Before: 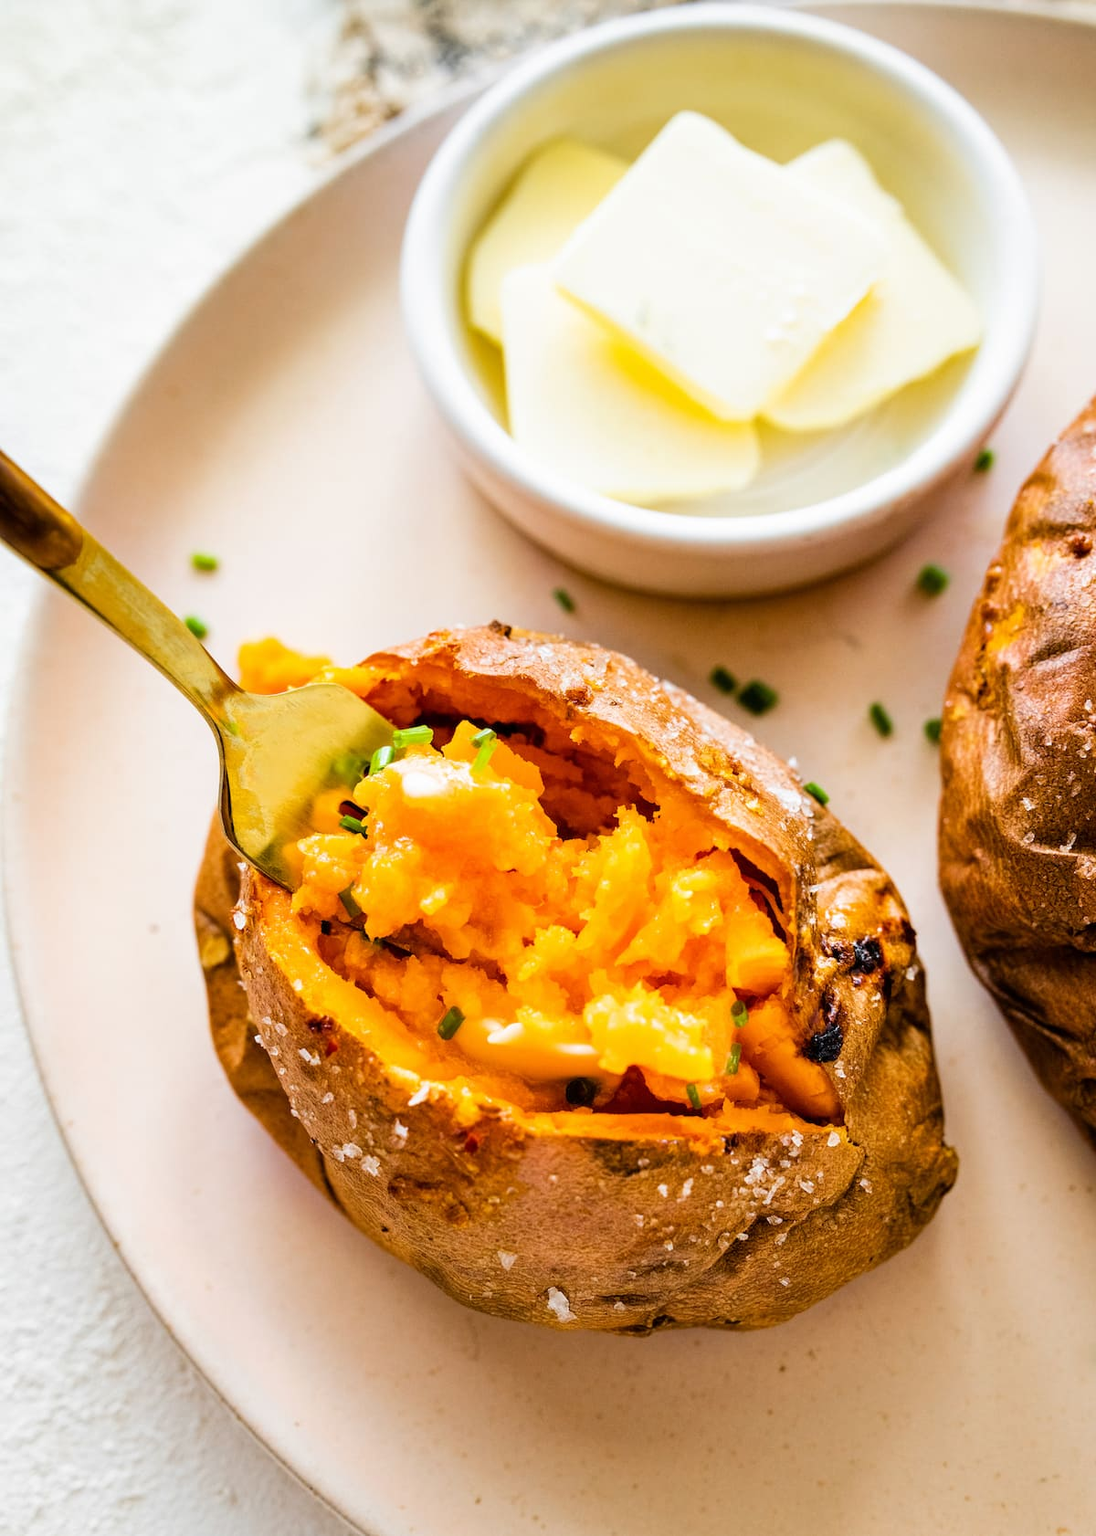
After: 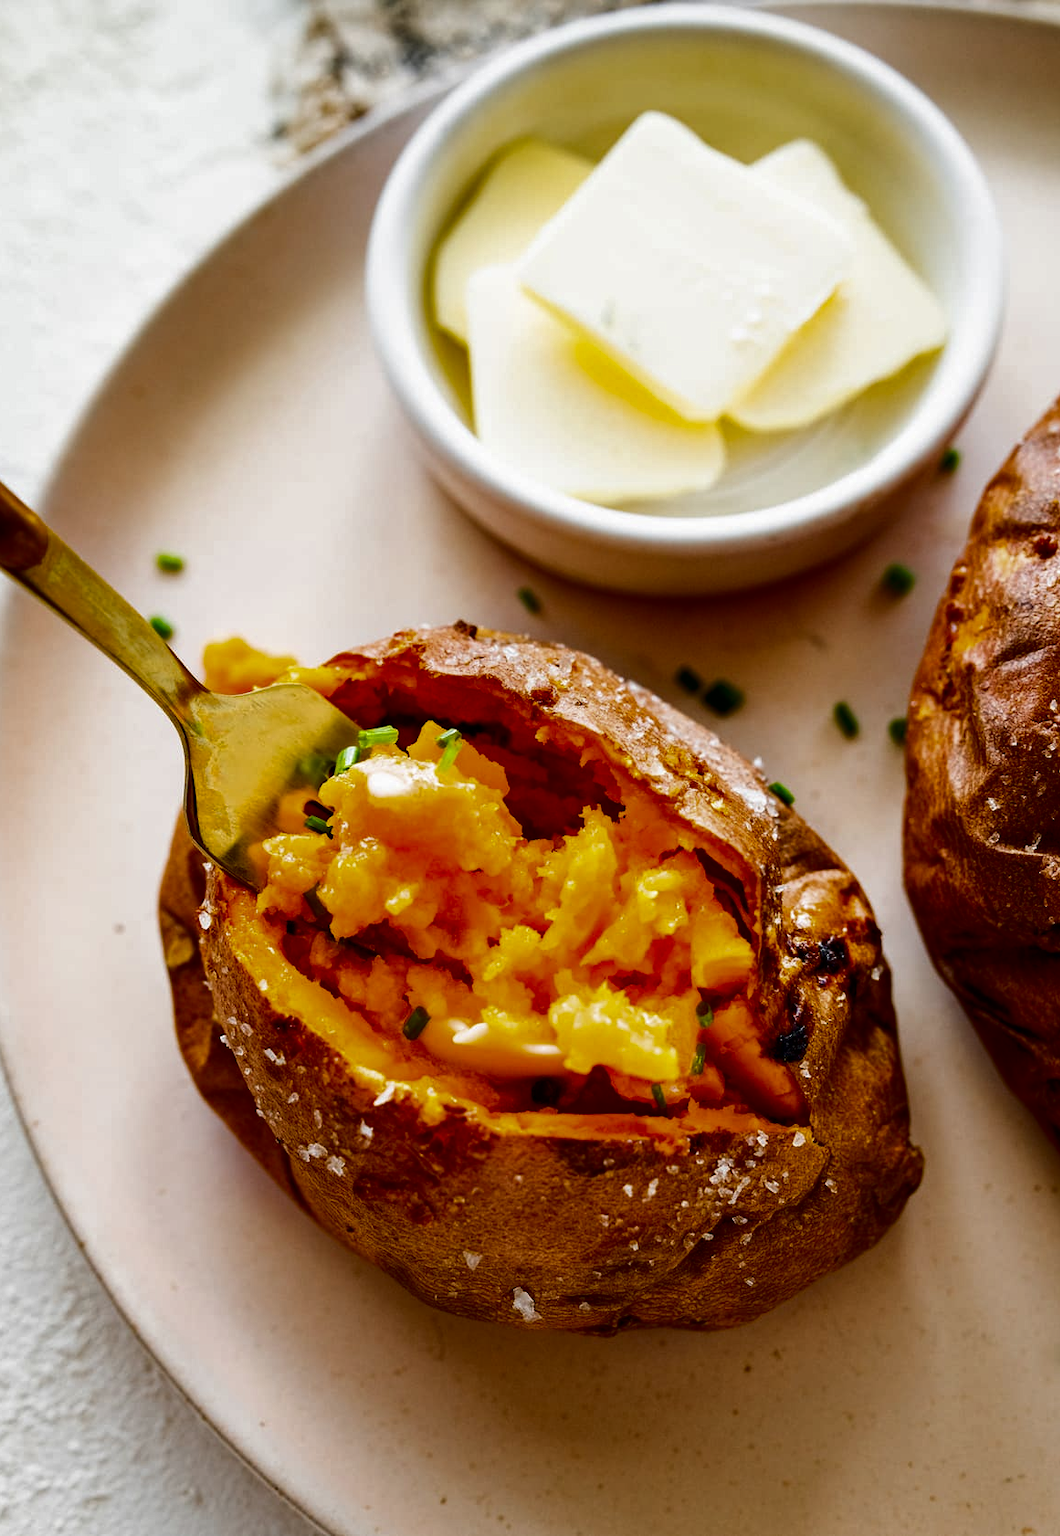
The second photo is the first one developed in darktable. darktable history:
crop and rotate: left 3.238%
contrast brightness saturation: brightness -0.52
